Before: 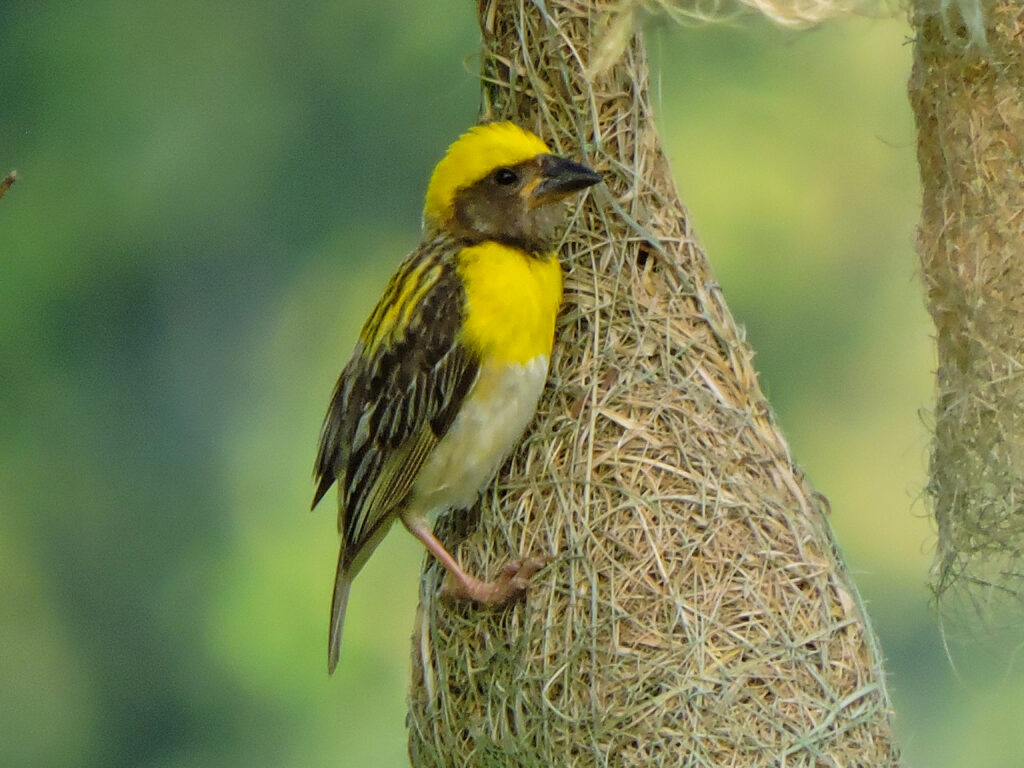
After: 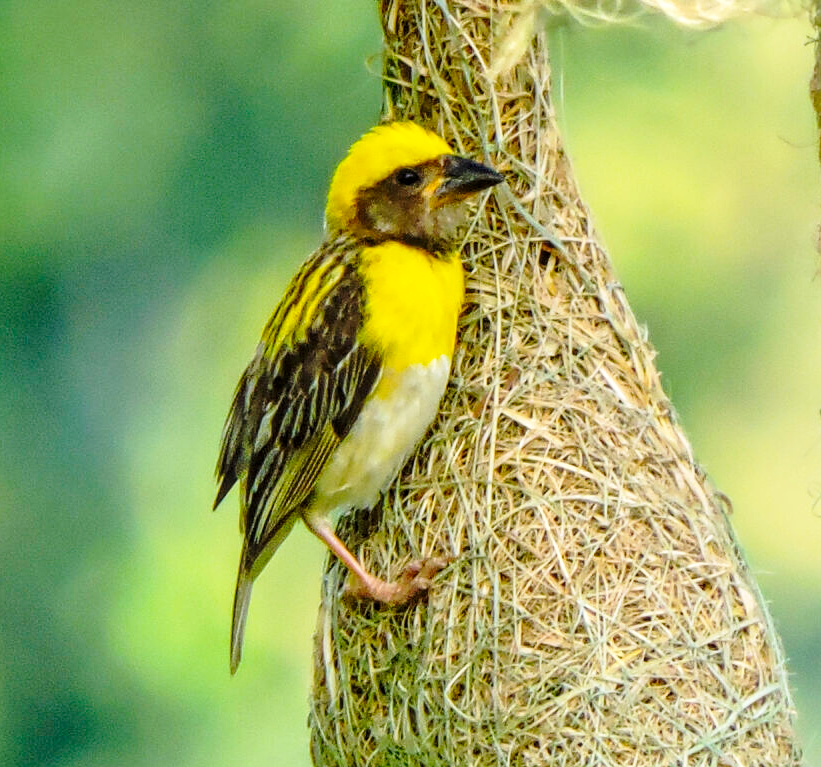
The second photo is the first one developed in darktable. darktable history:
crop and rotate: left 9.597%, right 10.195%
local contrast: detail 130%
base curve: curves: ch0 [(0, 0) (0.028, 0.03) (0.121, 0.232) (0.46, 0.748) (0.859, 0.968) (1, 1)], preserve colors none
